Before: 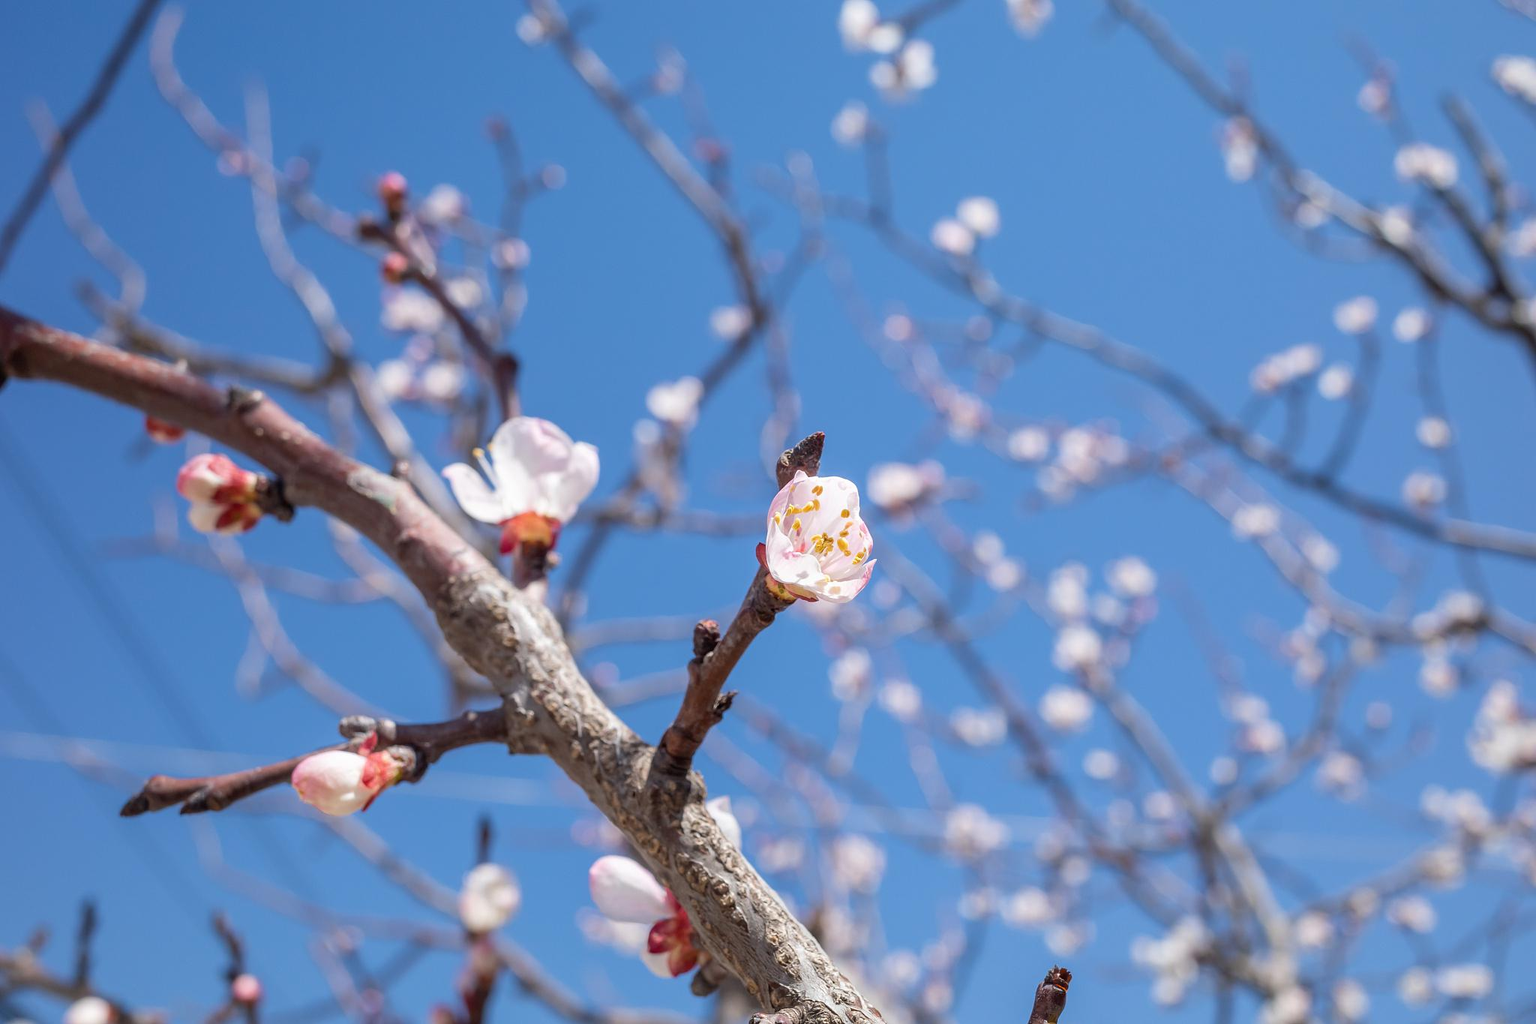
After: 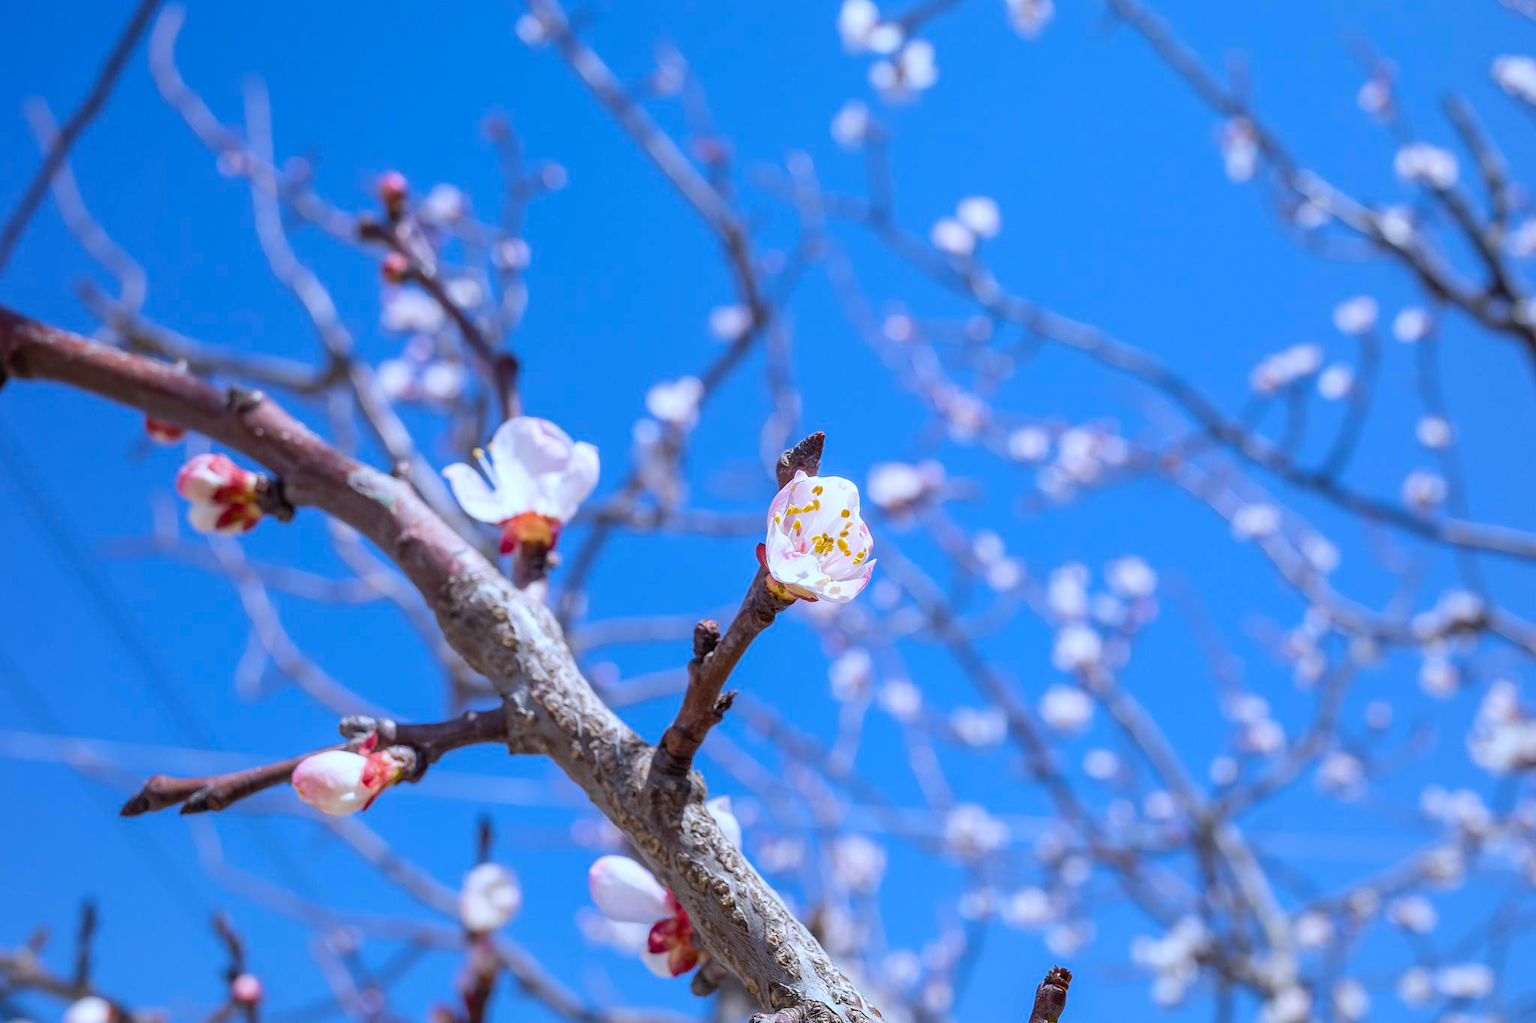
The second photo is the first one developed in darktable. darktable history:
white balance: red 0.926, green 1.003, blue 1.133
color balance rgb: perceptual saturation grading › global saturation 20%, global vibrance 20%
